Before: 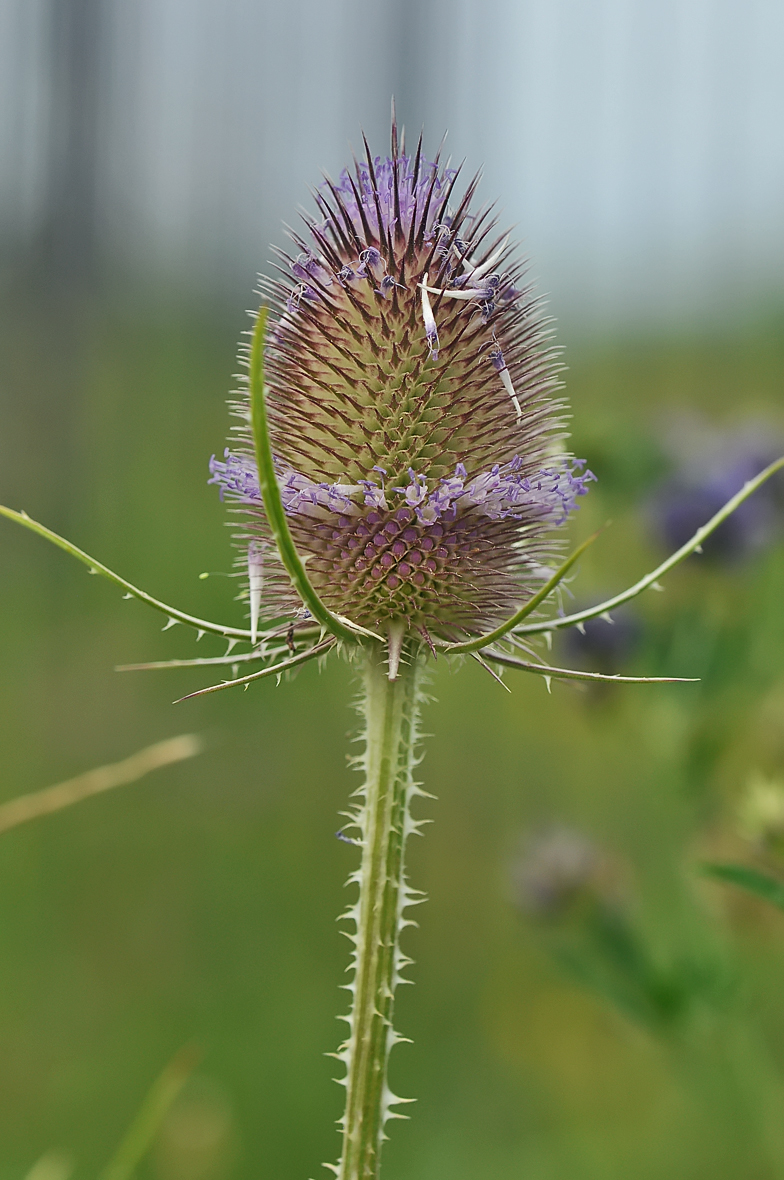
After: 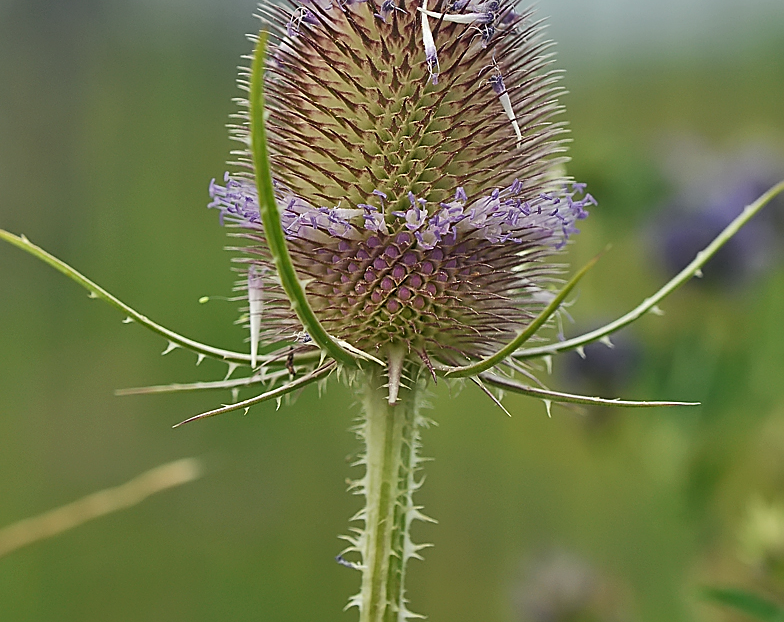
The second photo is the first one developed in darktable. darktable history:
crop and rotate: top 23.435%, bottom 23.794%
sharpen: amount 0.489
